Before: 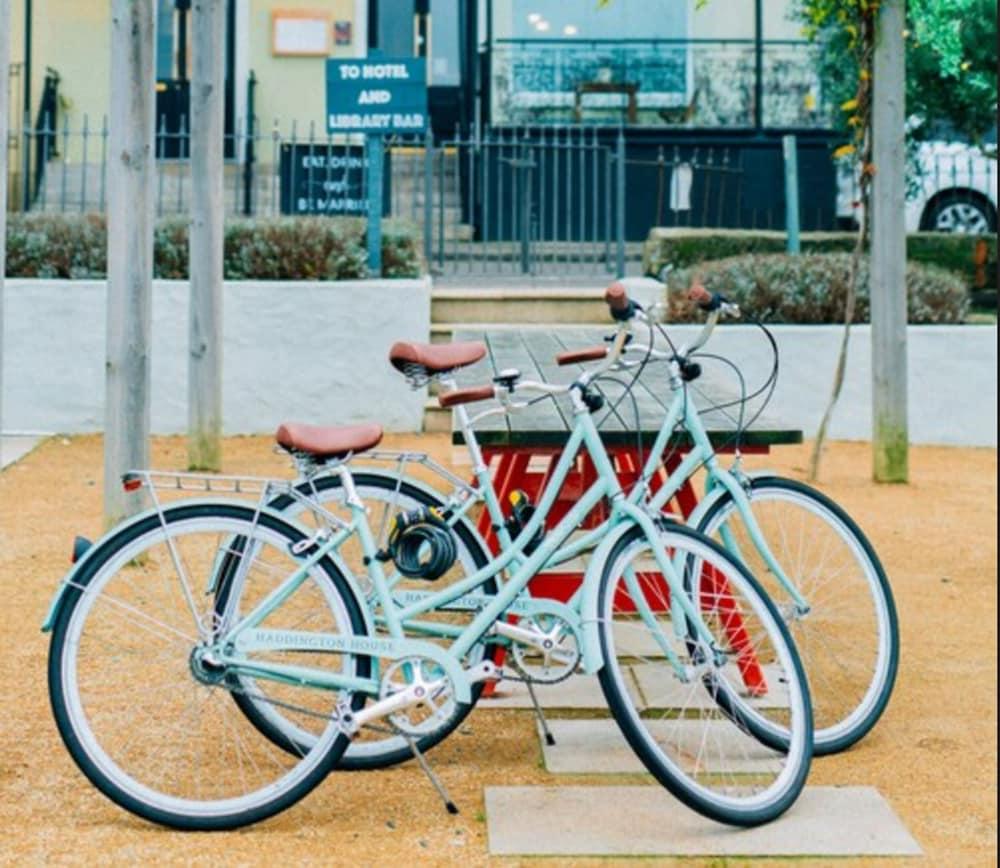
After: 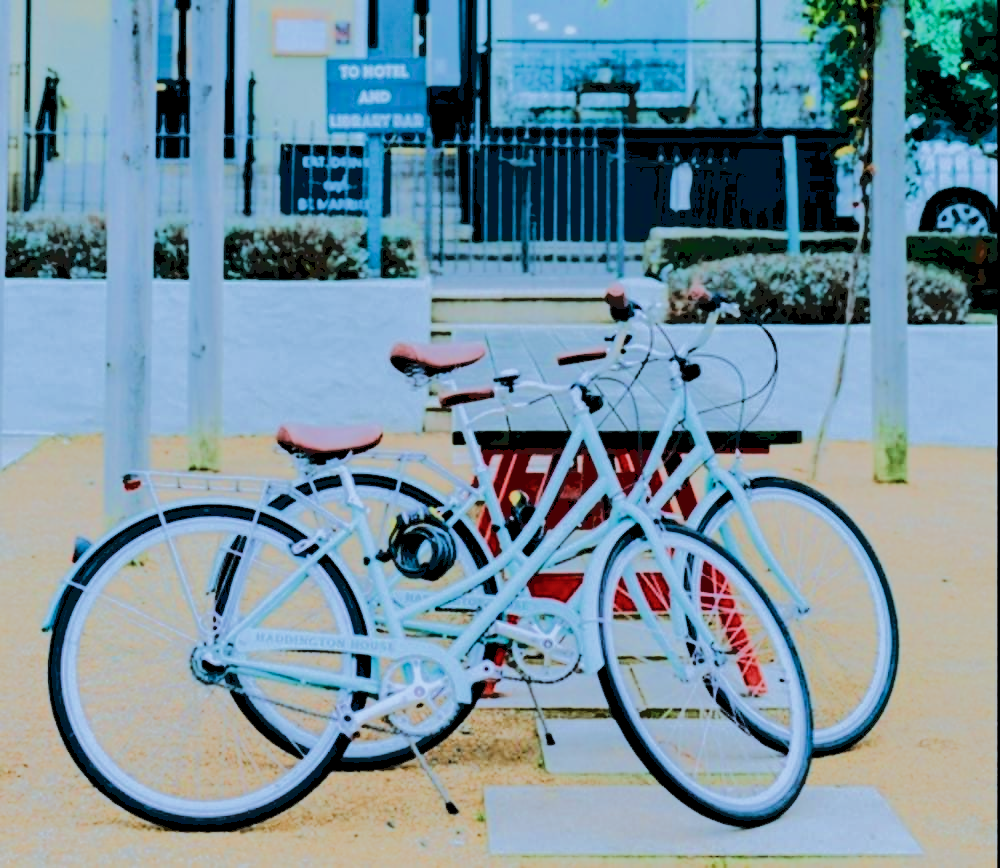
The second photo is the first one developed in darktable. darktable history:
base curve: curves: ch0 [(0.065, 0.026) (0.236, 0.358) (0.53, 0.546) (0.777, 0.841) (0.924, 0.992)], preserve colors average RGB
exposure: black level correction 0.056, exposure -0.039 EV
white balance: red 0.926, green 1.003, blue 1.133
filmic rgb: middle gray luminance 21.73%, black relative exposure -14 EV, white relative exposure 2.96 EV, target black luminance 0%, hardness 8.81, latitude 59.69%, contrast 1.208, highlights saturation mix 5%, shadows ↔ highlights balance 41.6%
rgb levels: preserve colors sum RGB, levels [[0.038, 0.433, 0.934], [0, 0.5, 1], [0, 0.5, 1]]
bloom: size 16%, threshold 98%, strength 20%
color correction: highlights a* -4.18, highlights b* -10.81
